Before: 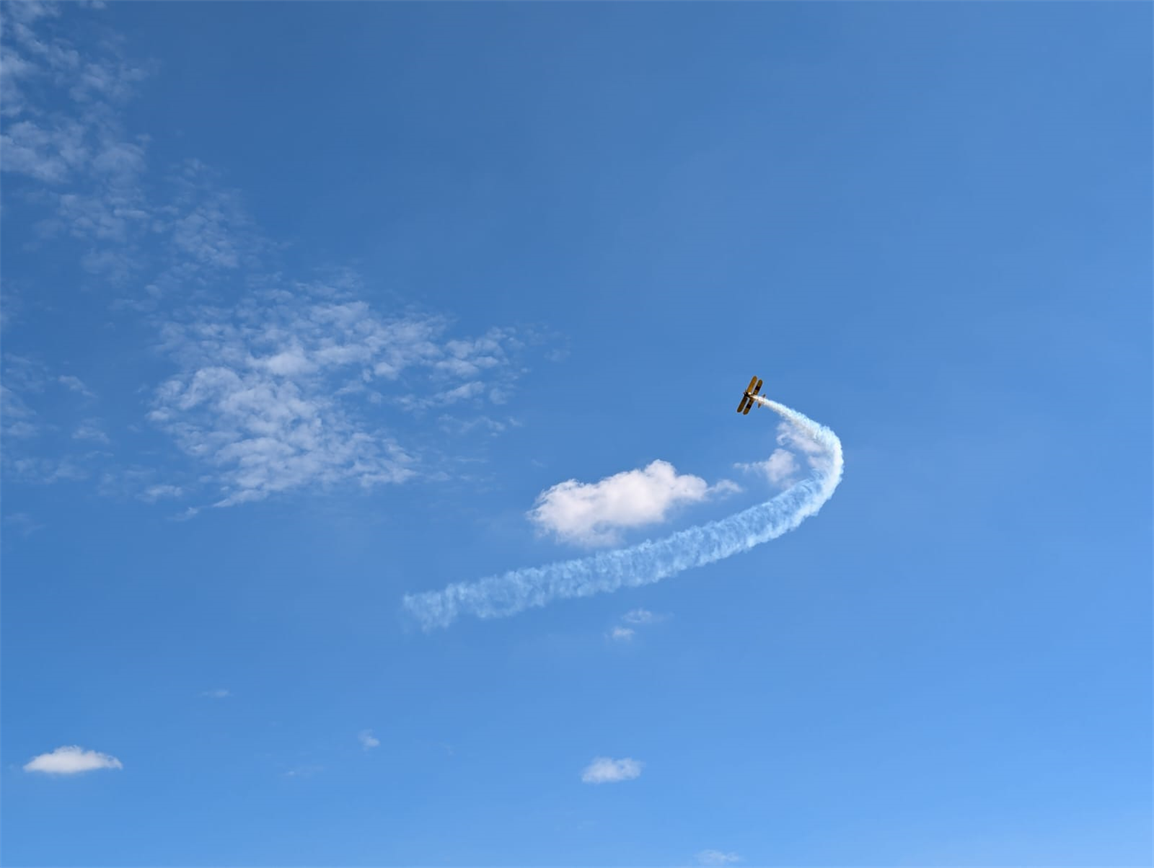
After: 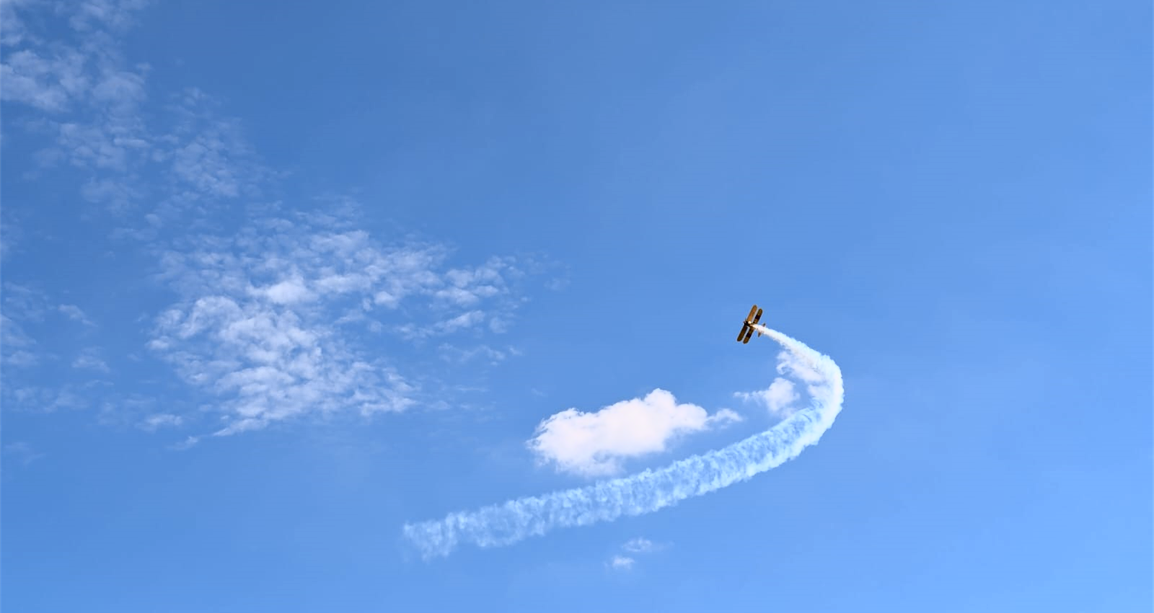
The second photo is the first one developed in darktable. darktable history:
tone curve: curves: ch0 [(0, 0) (0.105, 0.08) (0.195, 0.18) (0.283, 0.288) (0.384, 0.419) (0.485, 0.531) (0.638, 0.69) (0.795, 0.879) (1, 0.977)]; ch1 [(0, 0) (0.161, 0.092) (0.35, 0.33) (0.379, 0.401) (0.456, 0.469) (0.498, 0.503) (0.531, 0.537) (0.596, 0.621) (0.635, 0.655) (1, 1)]; ch2 [(0, 0) (0.371, 0.362) (0.437, 0.437) (0.483, 0.484) (0.53, 0.515) (0.56, 0.58) (0.622, 0.606) (1, 1)], color space Lab, independent channels, preserve colors none
crop and rotate: top 8.293%, bottom 20.996%
contrast brightness saturation: contrast 0.1, brightness 0.02, saturation 0.02
